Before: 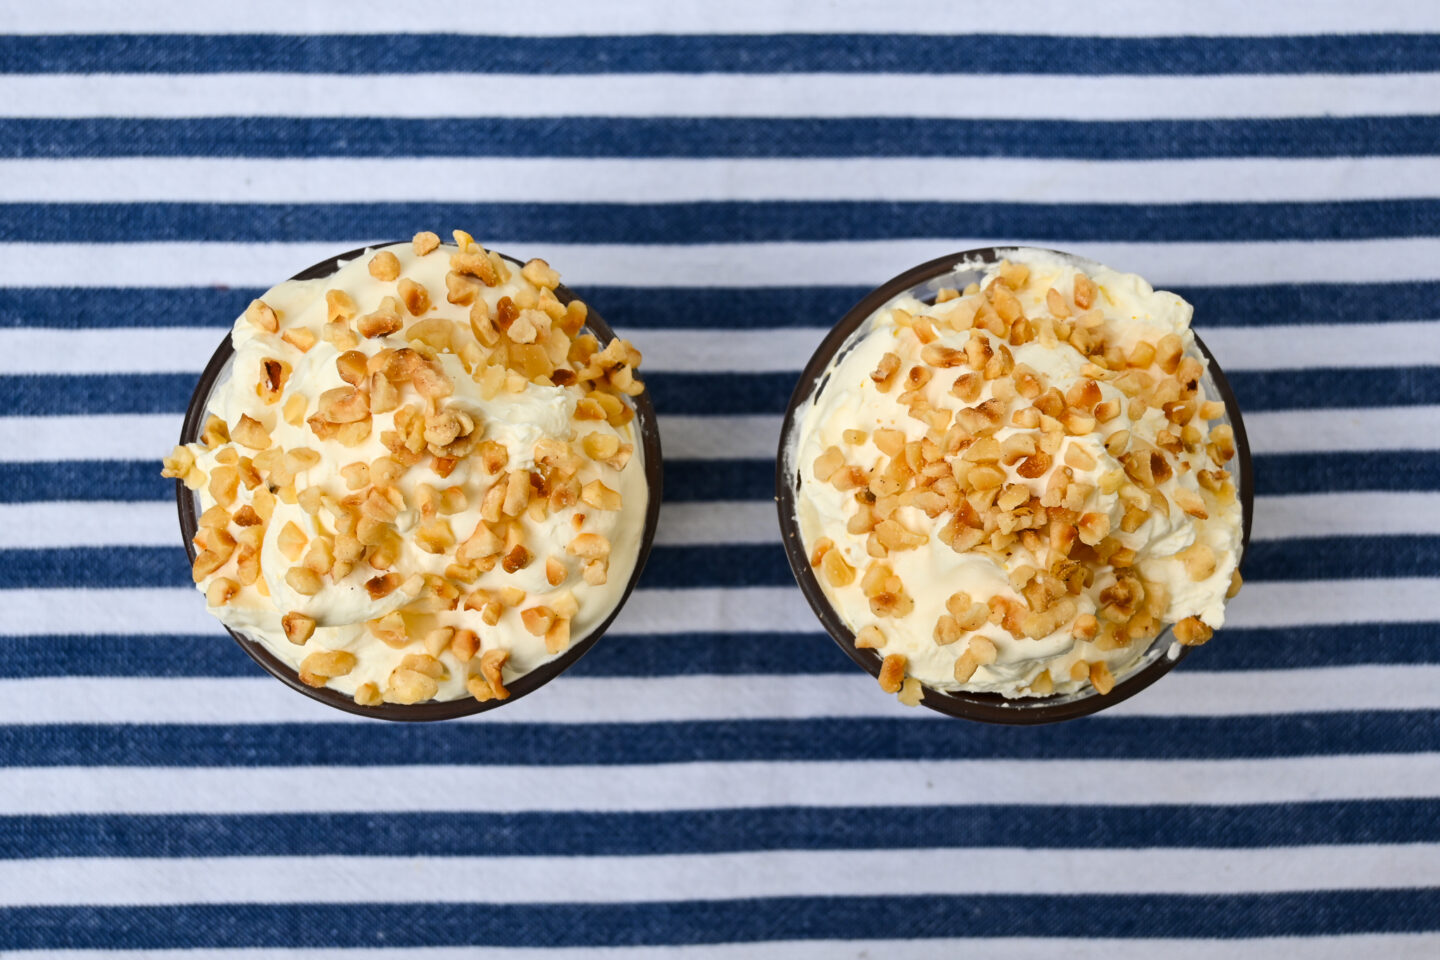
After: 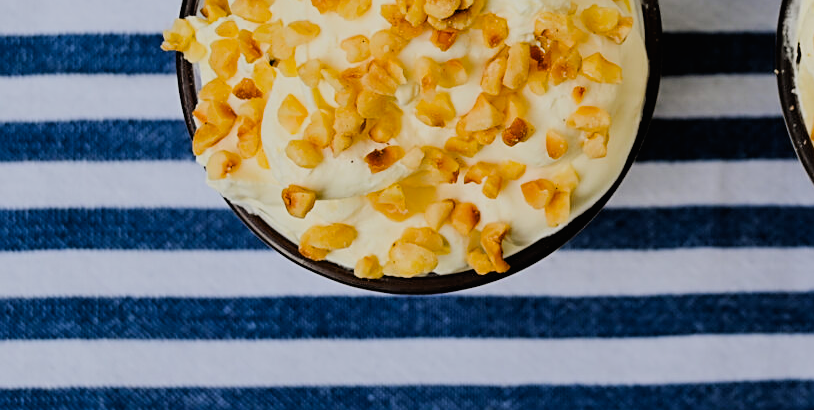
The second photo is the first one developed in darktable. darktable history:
color balance rgb: shadows lift › chroma 0.944%, shadows lift › hue 114.84°, perceptual saturation grading › global saturation 29.483%
contrast brightness saturation: contrast -0.017, brightness -0.013, saturation 0.028
sharpen: on, module defaults
crop: top 44.543%, right 43.431%, bottom 12.708%
filmic rgb: black relative exposure -4.32 EV, white relative exposure 4.56 EV, hardness 2.37, contrast 1.058
